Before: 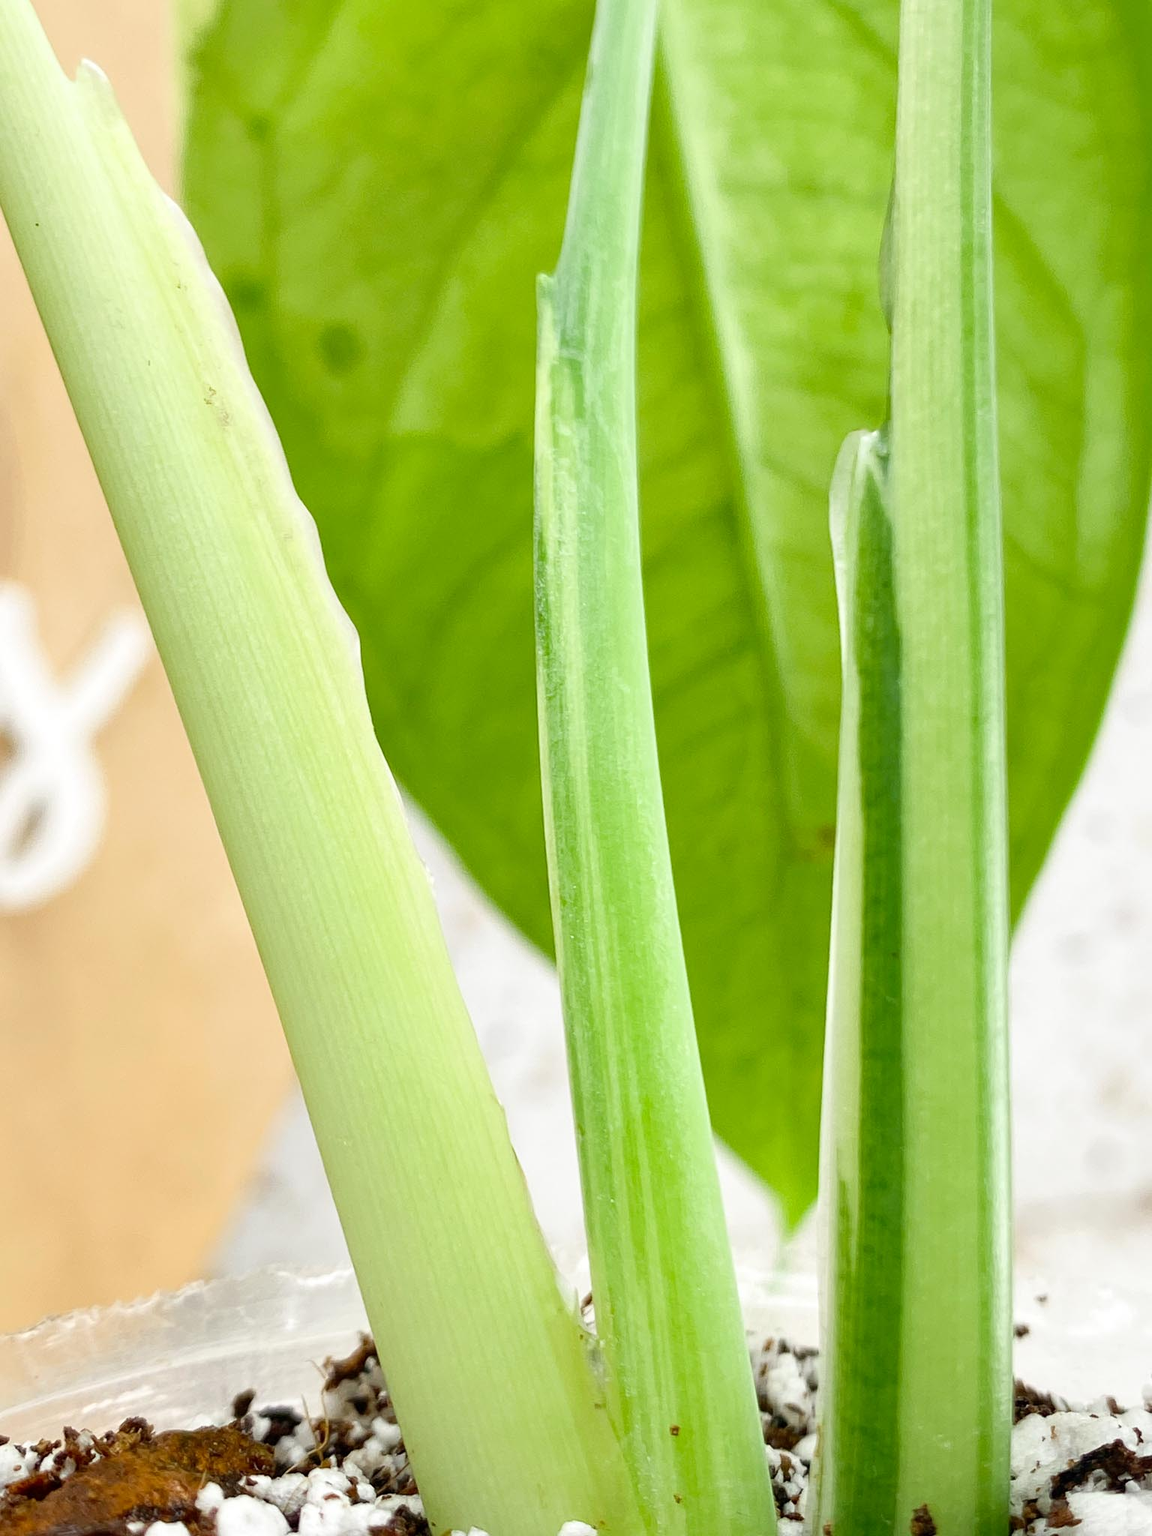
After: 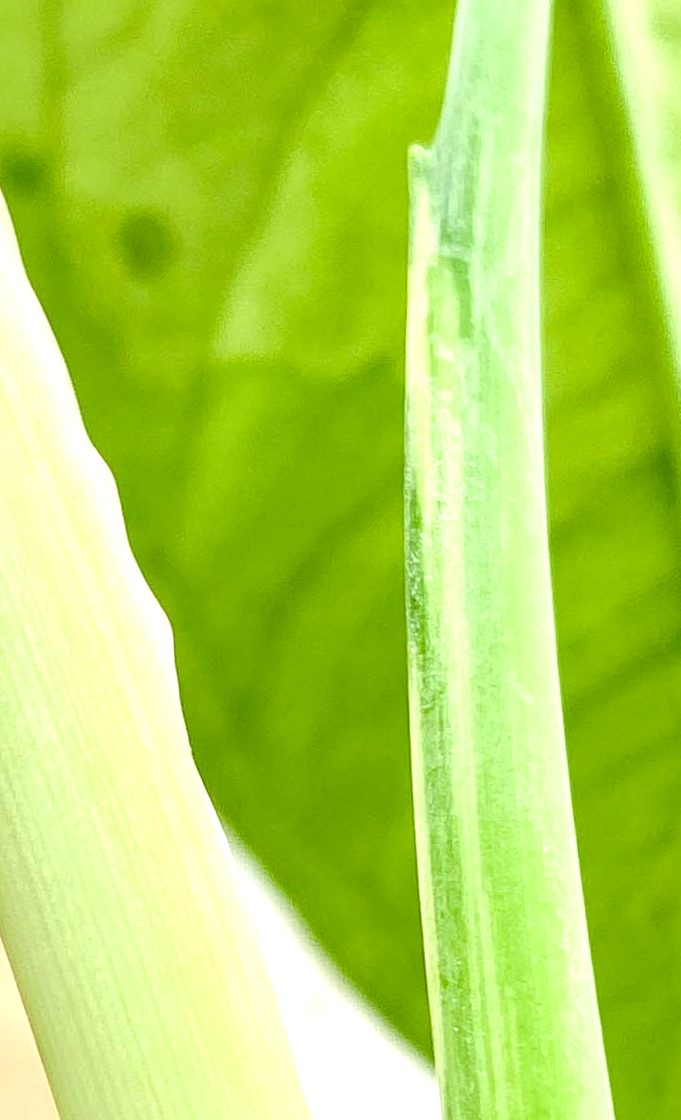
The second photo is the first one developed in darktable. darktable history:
crop: left 20.047%, top 10.779%, right 35.576%, bottom 34.487%
tone equalizer: -8 EV -0.412 EV, -7 EV -0.366 EV, -6 EV -0.369 EV, -5 EV -0.259 EV, -3 EV 0.25 EV, -2 EV 0.35 EV, -1 EV 0.387 EV, +0 EV 0.401 EV
local contrast: detail 130%
